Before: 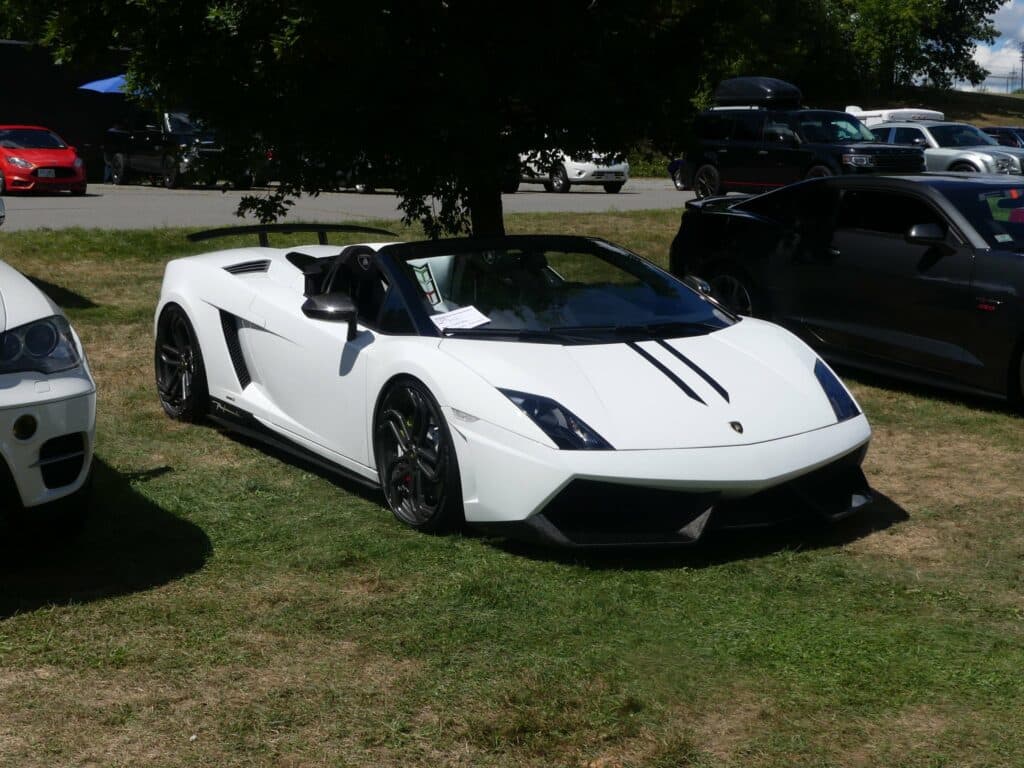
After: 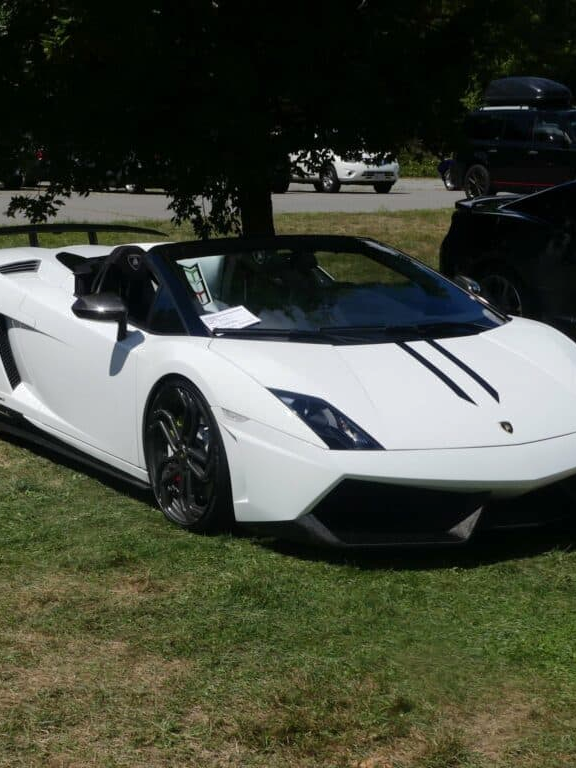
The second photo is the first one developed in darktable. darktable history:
crop and rotate: left 22.516%, right 21.234%
base curve: curves: ch0 [(0, 0) (0.235, 0.266) (0.503, 0.496) (0.786, 0.72) (1, 1)]
